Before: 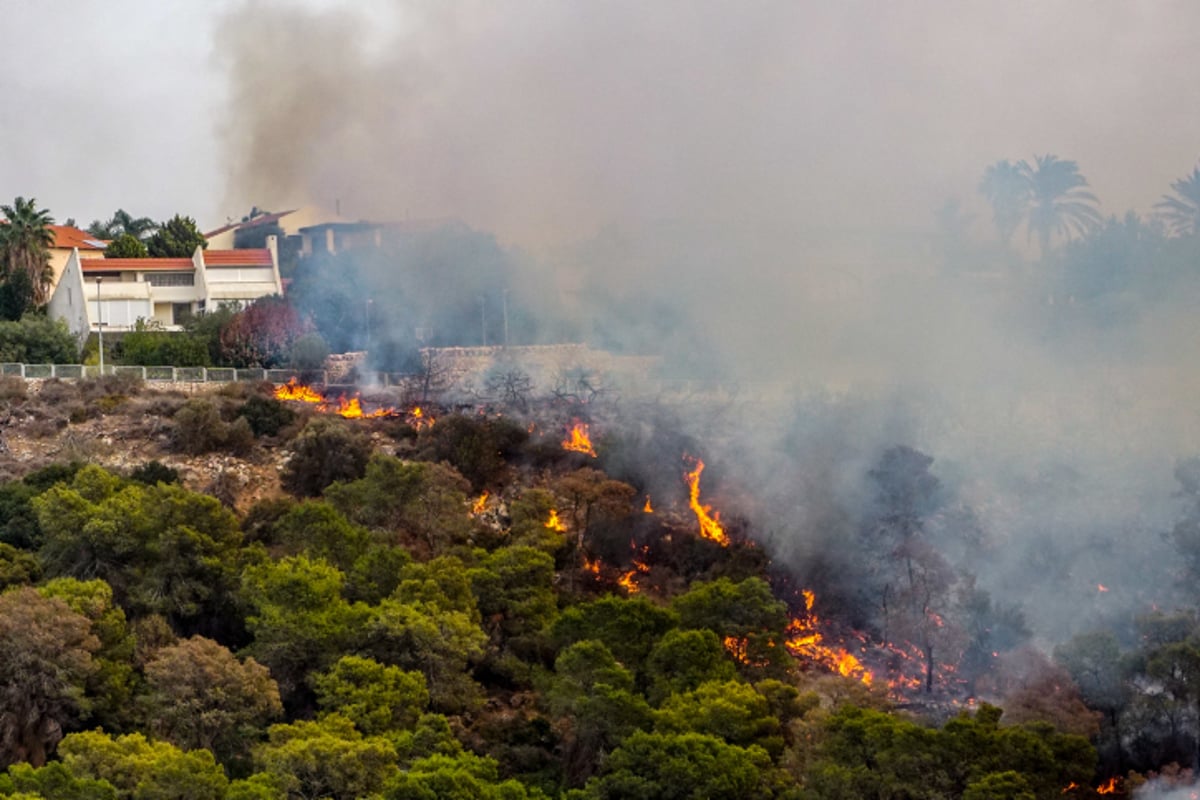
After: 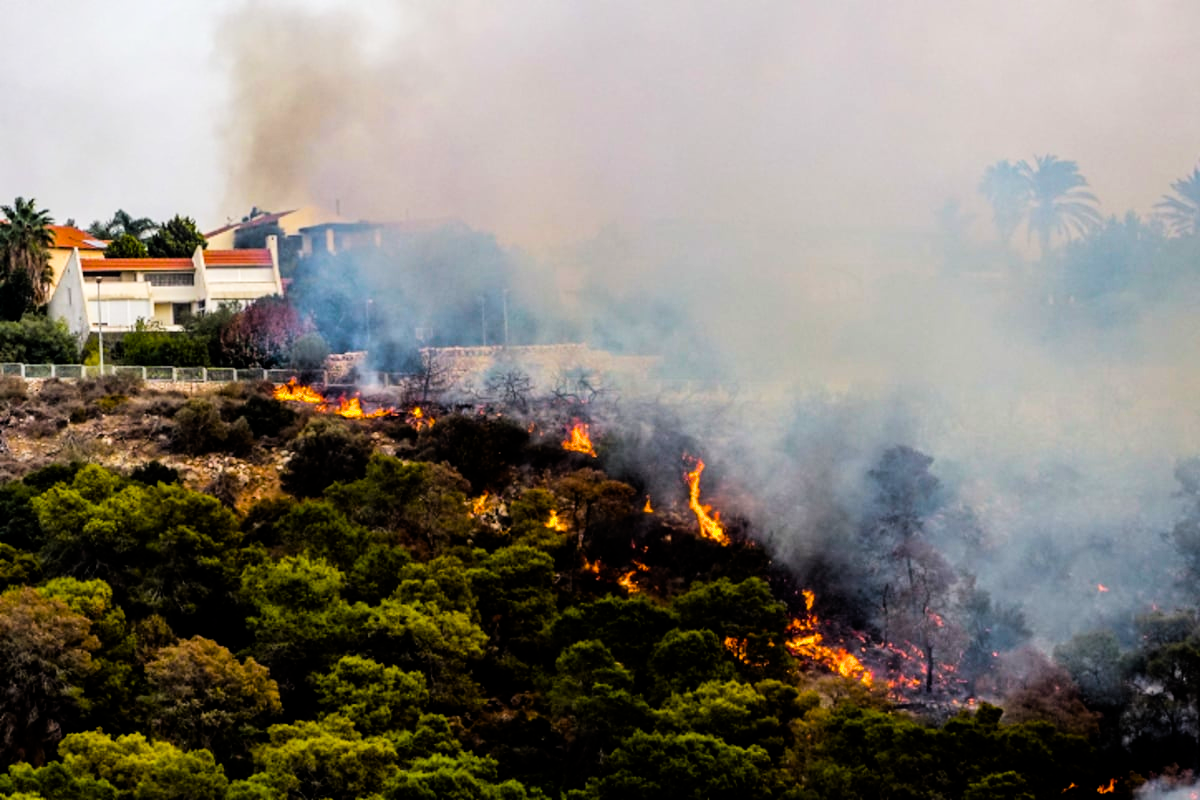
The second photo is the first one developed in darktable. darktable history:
filmic rgb: black relative exposure -5 EV, white relative exposure 3.5 EV, hardness 3.19, contrast 1.4, highlights saturation mix -50%
color balance rgb: linear chroma grading › global chroma 15%, perceptual saturation grading › global saturation 30%
levels: mode automatic, gray 50.8%
